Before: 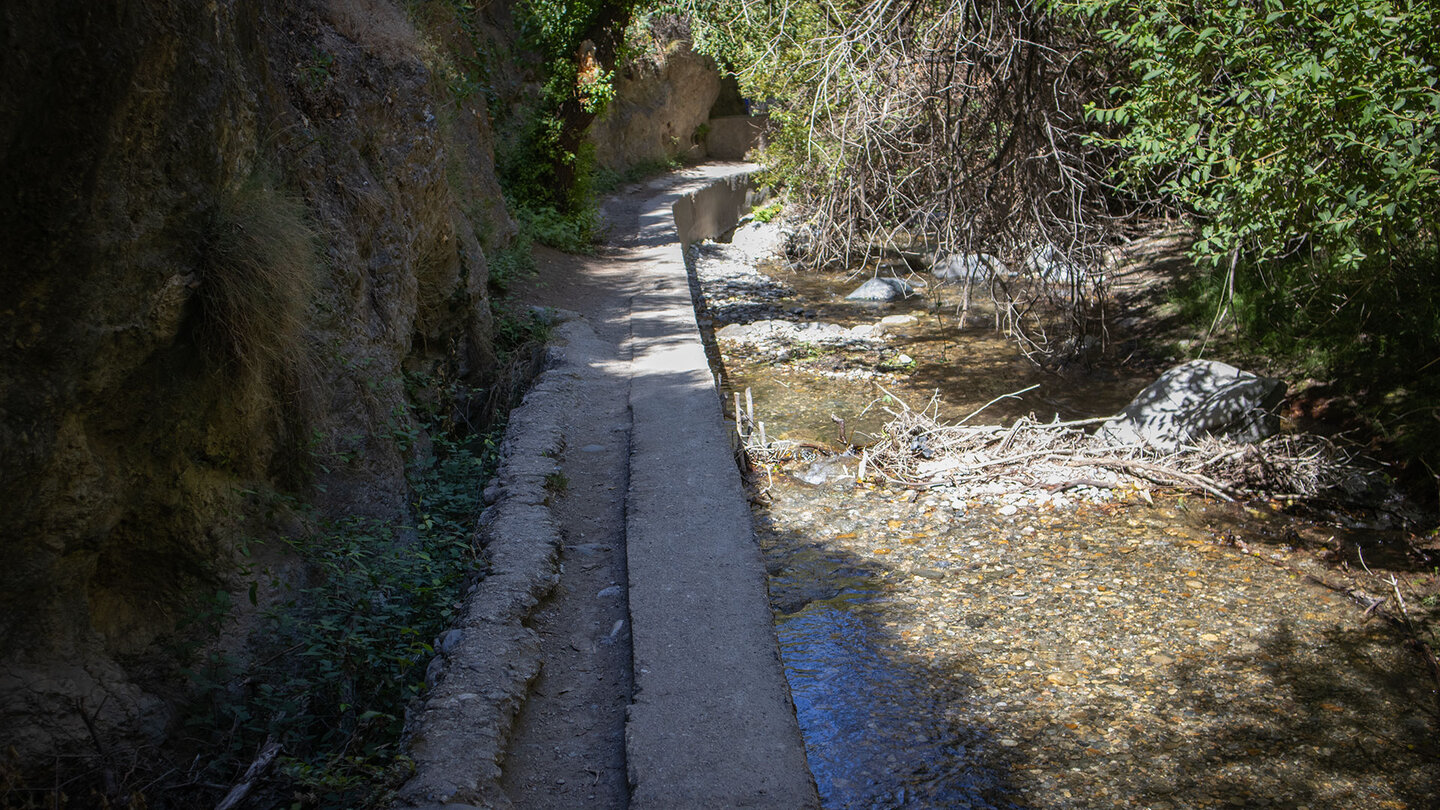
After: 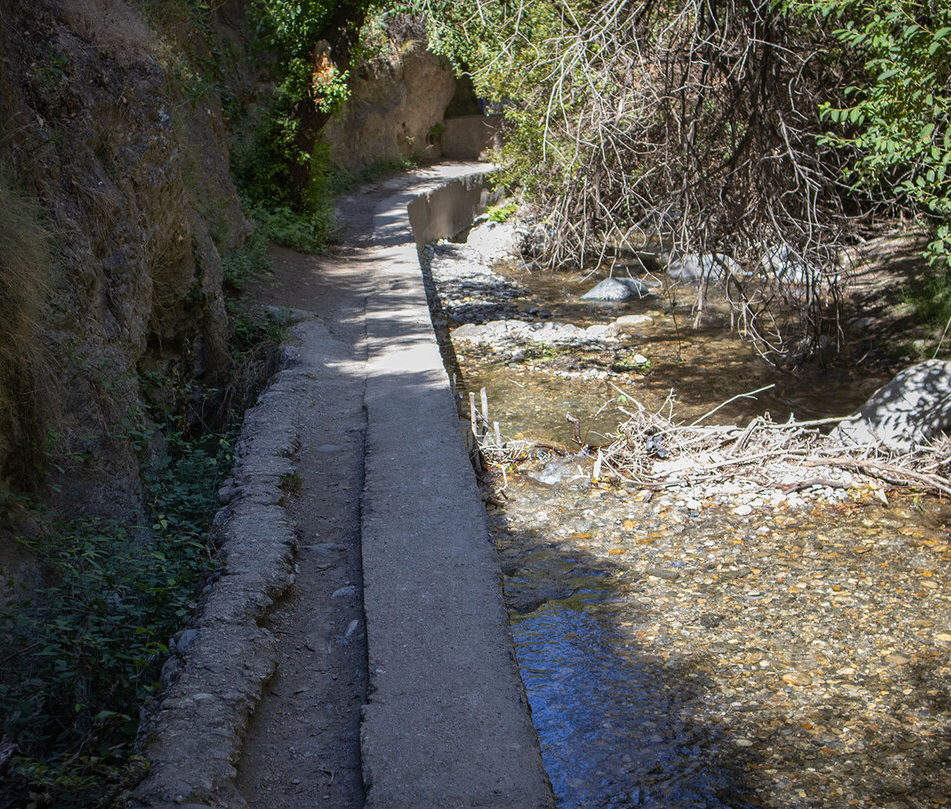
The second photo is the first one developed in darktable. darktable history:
white balance: red 1, blue 1
crop and rotate: left 18.442%, right 15.508%
